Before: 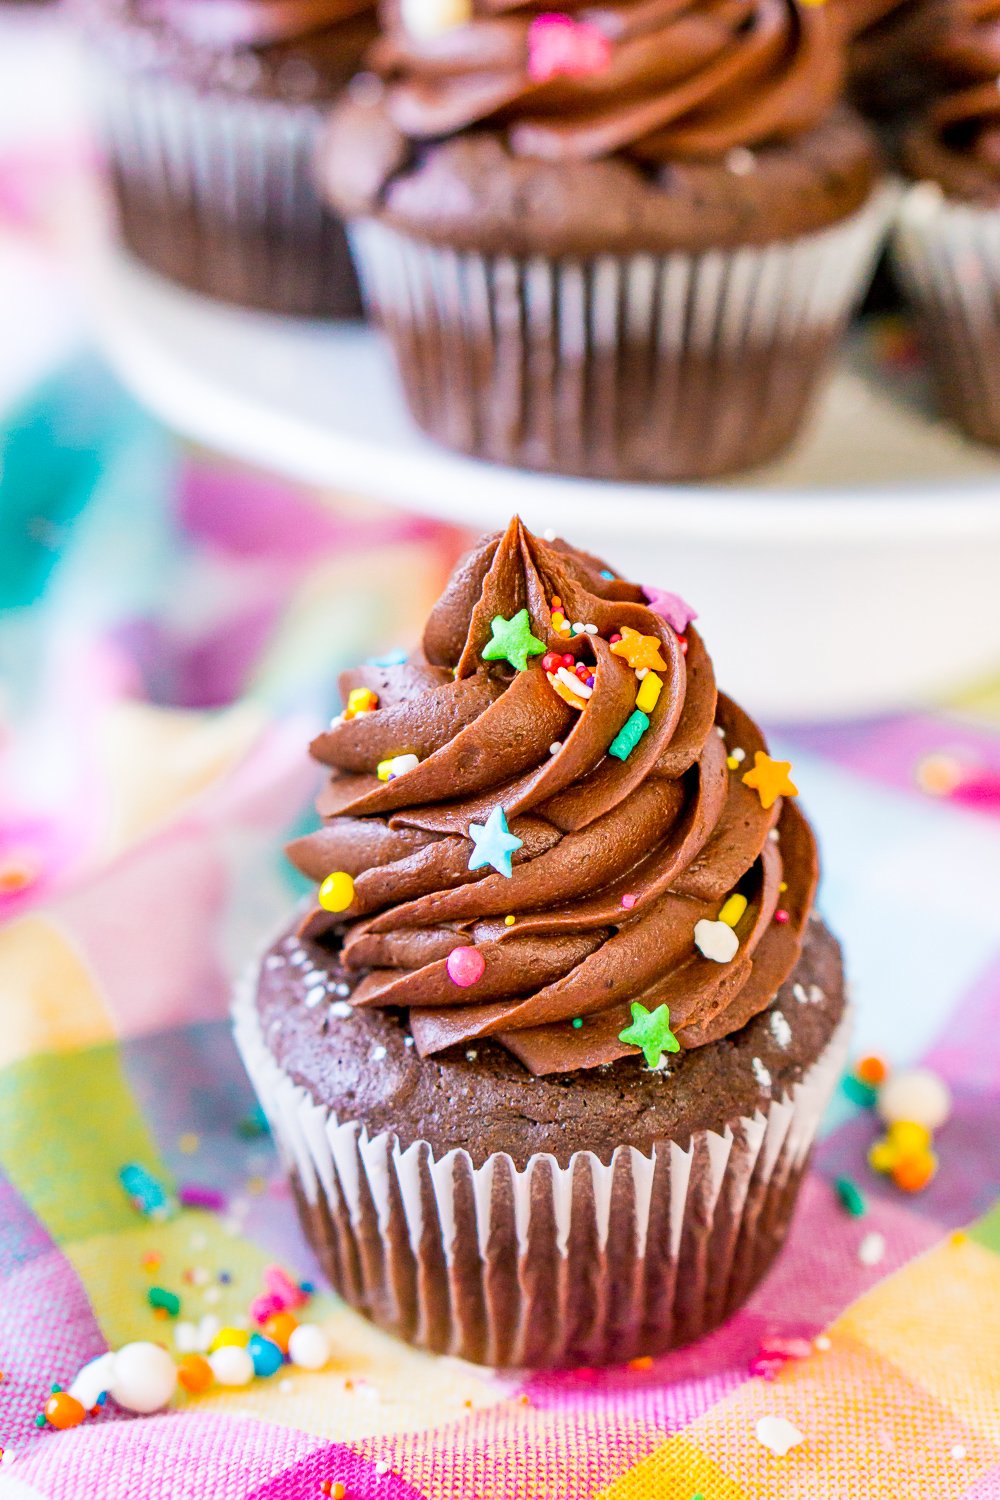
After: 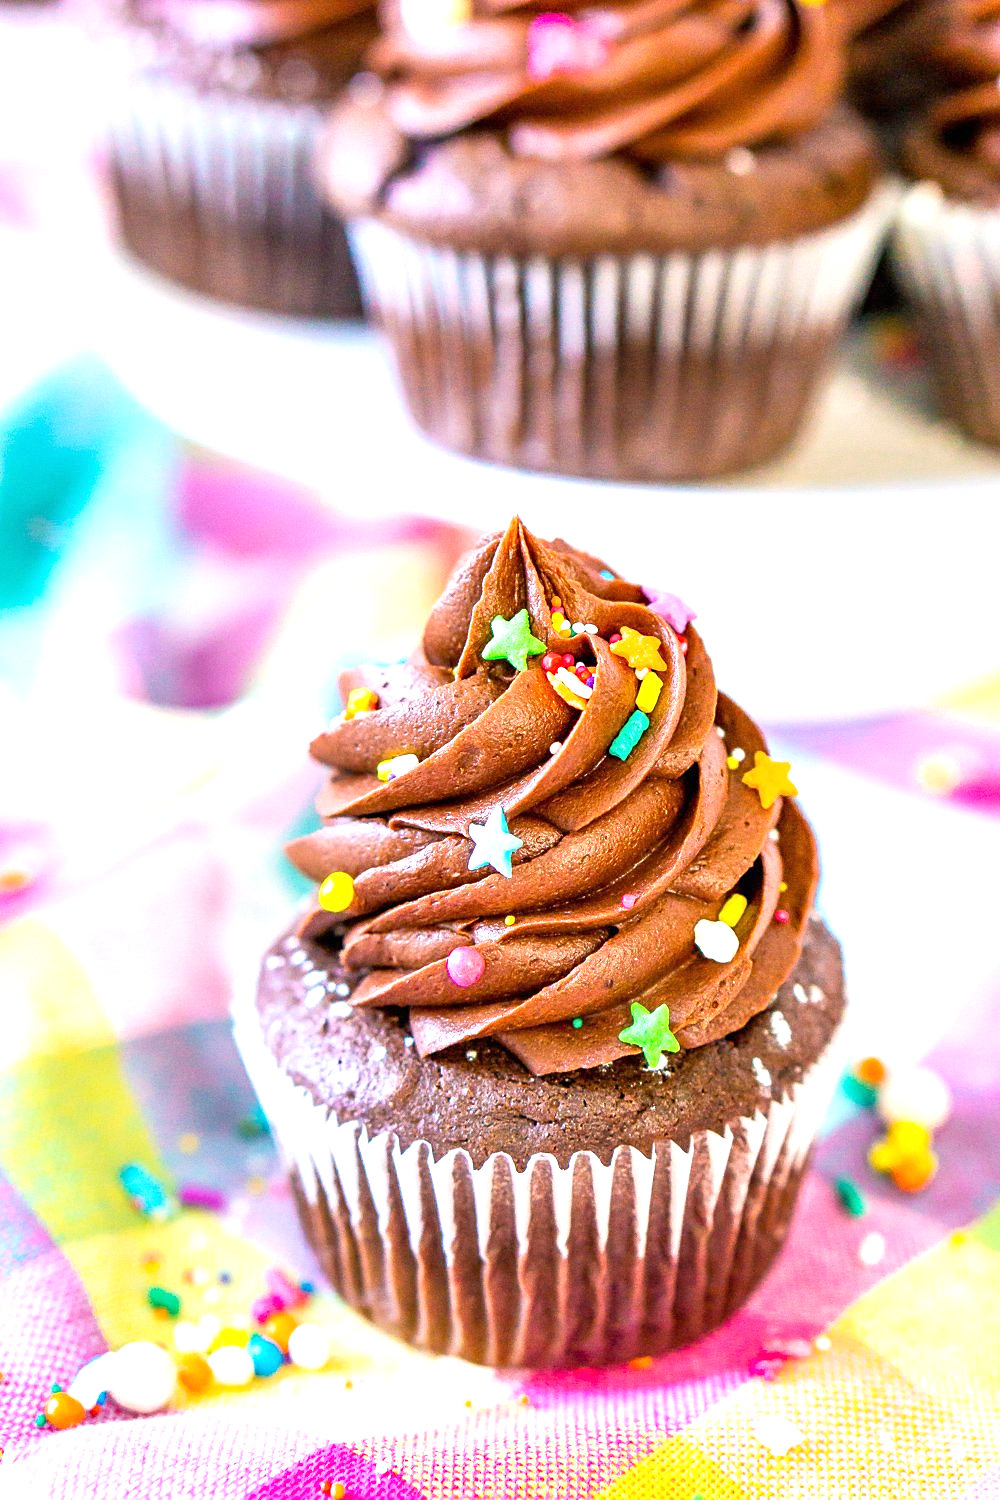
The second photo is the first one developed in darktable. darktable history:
exposure: black level correction 0, exposure 0.7 EV, compensate exposure bias true, compensate highlight preservation false
sharpen: radius 1.321, amount 0.307, threshold 0.213
